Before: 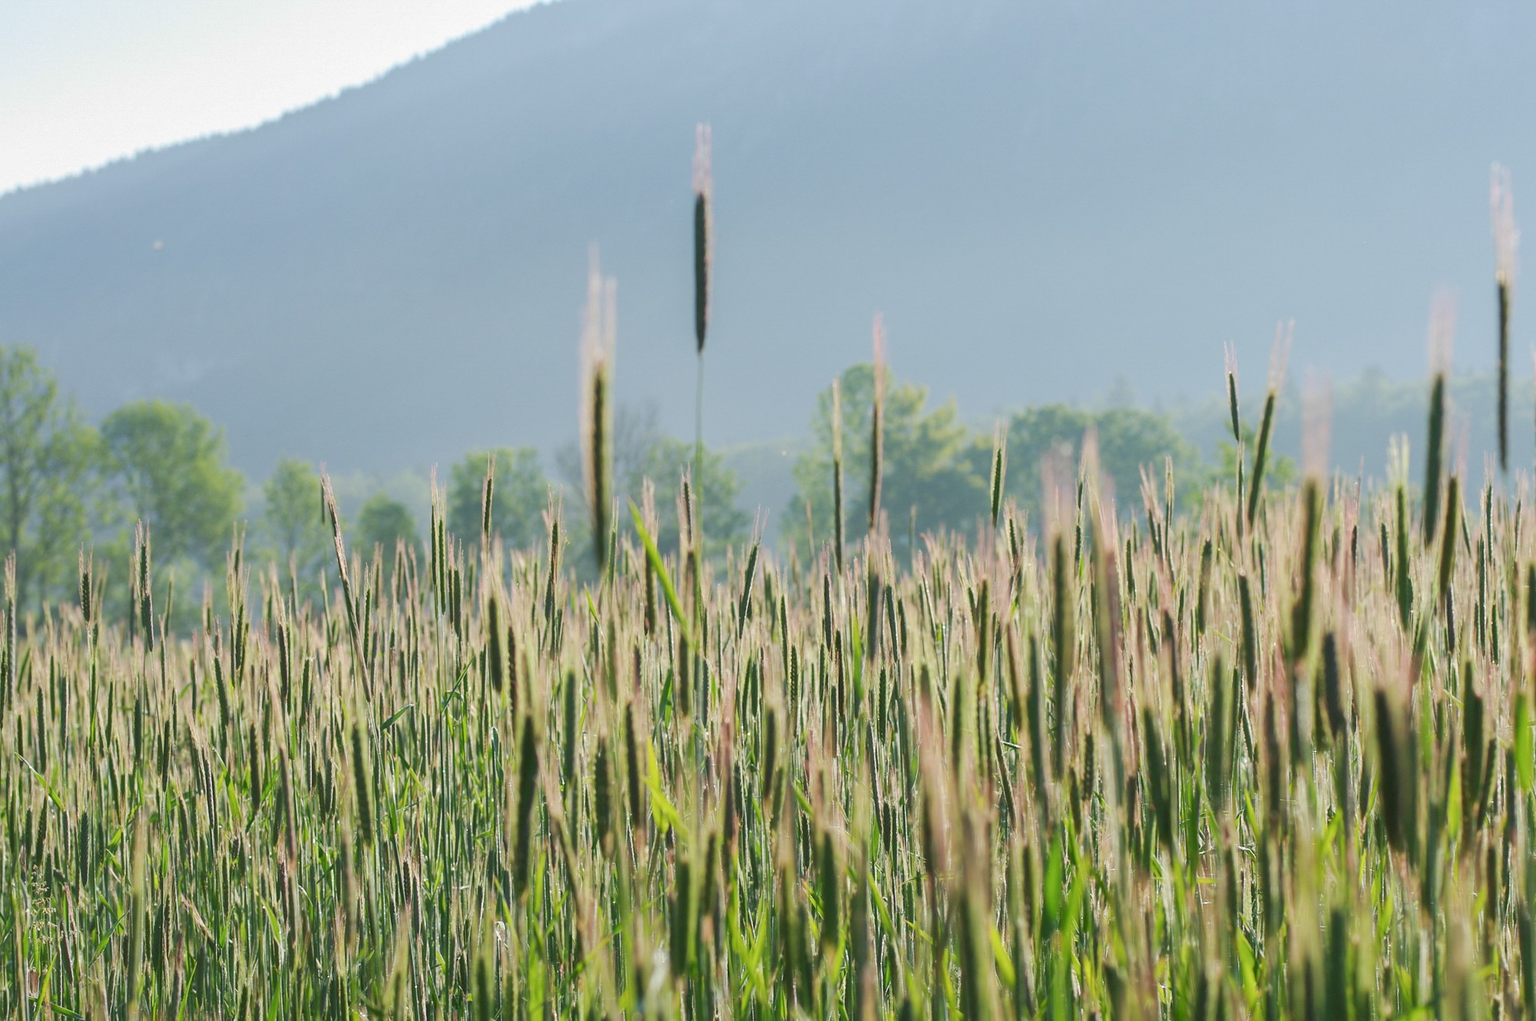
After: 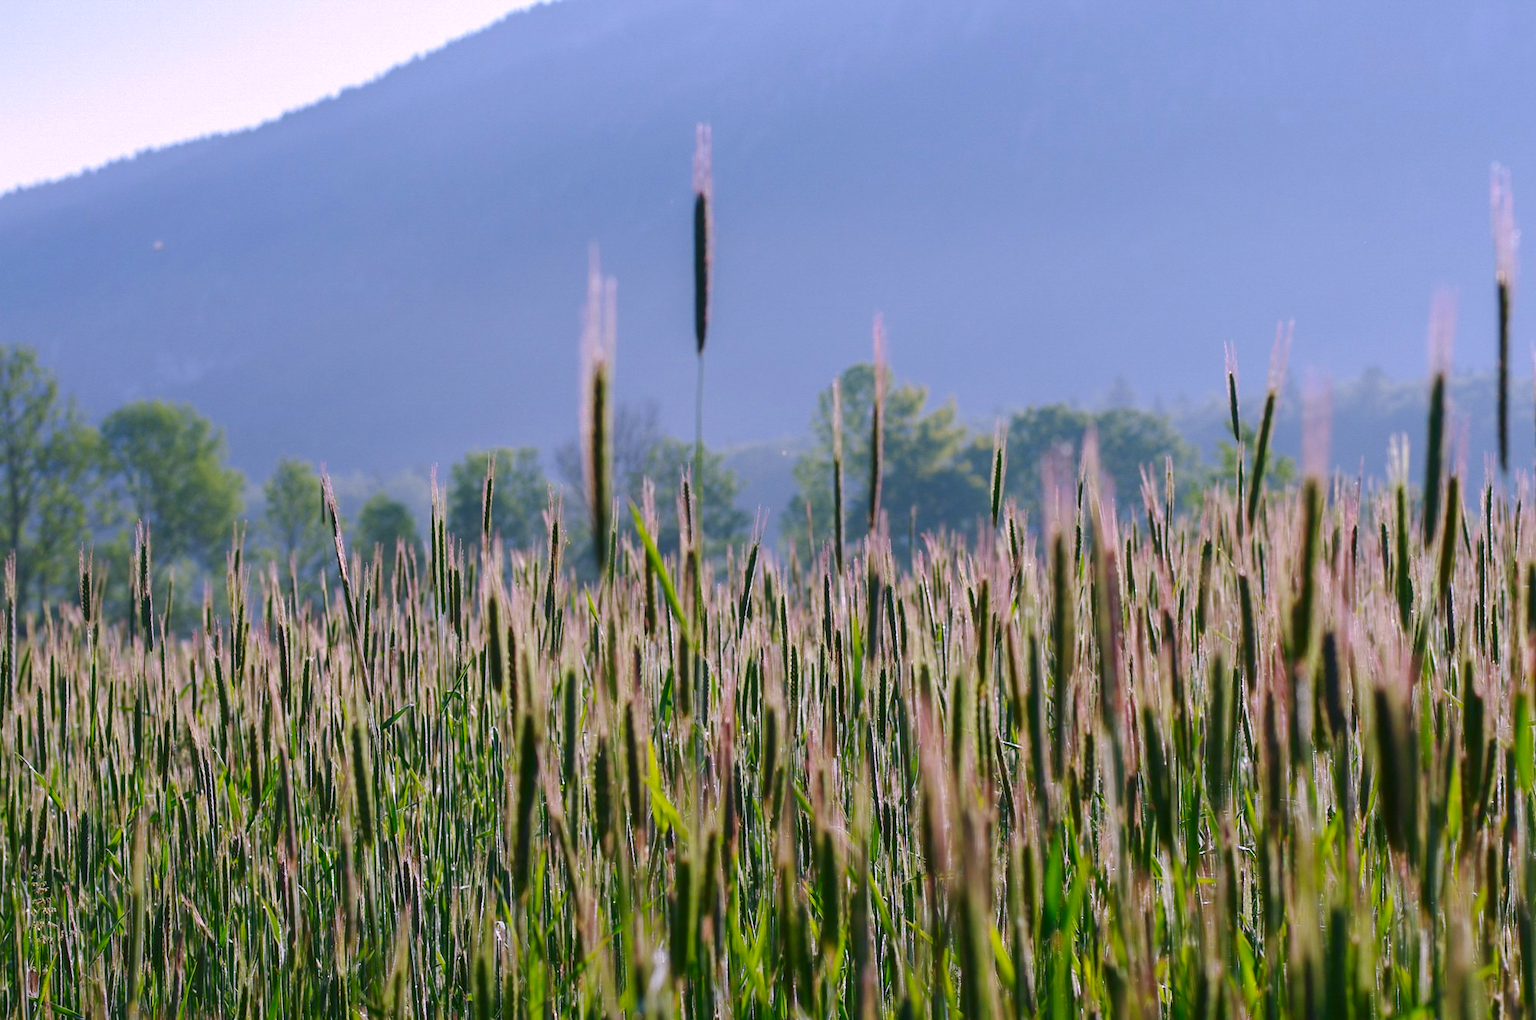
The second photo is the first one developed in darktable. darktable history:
white balance: red 1.042, blue 1.17
contrast brightness saturation: brightness -0.25, saturation 0.2
